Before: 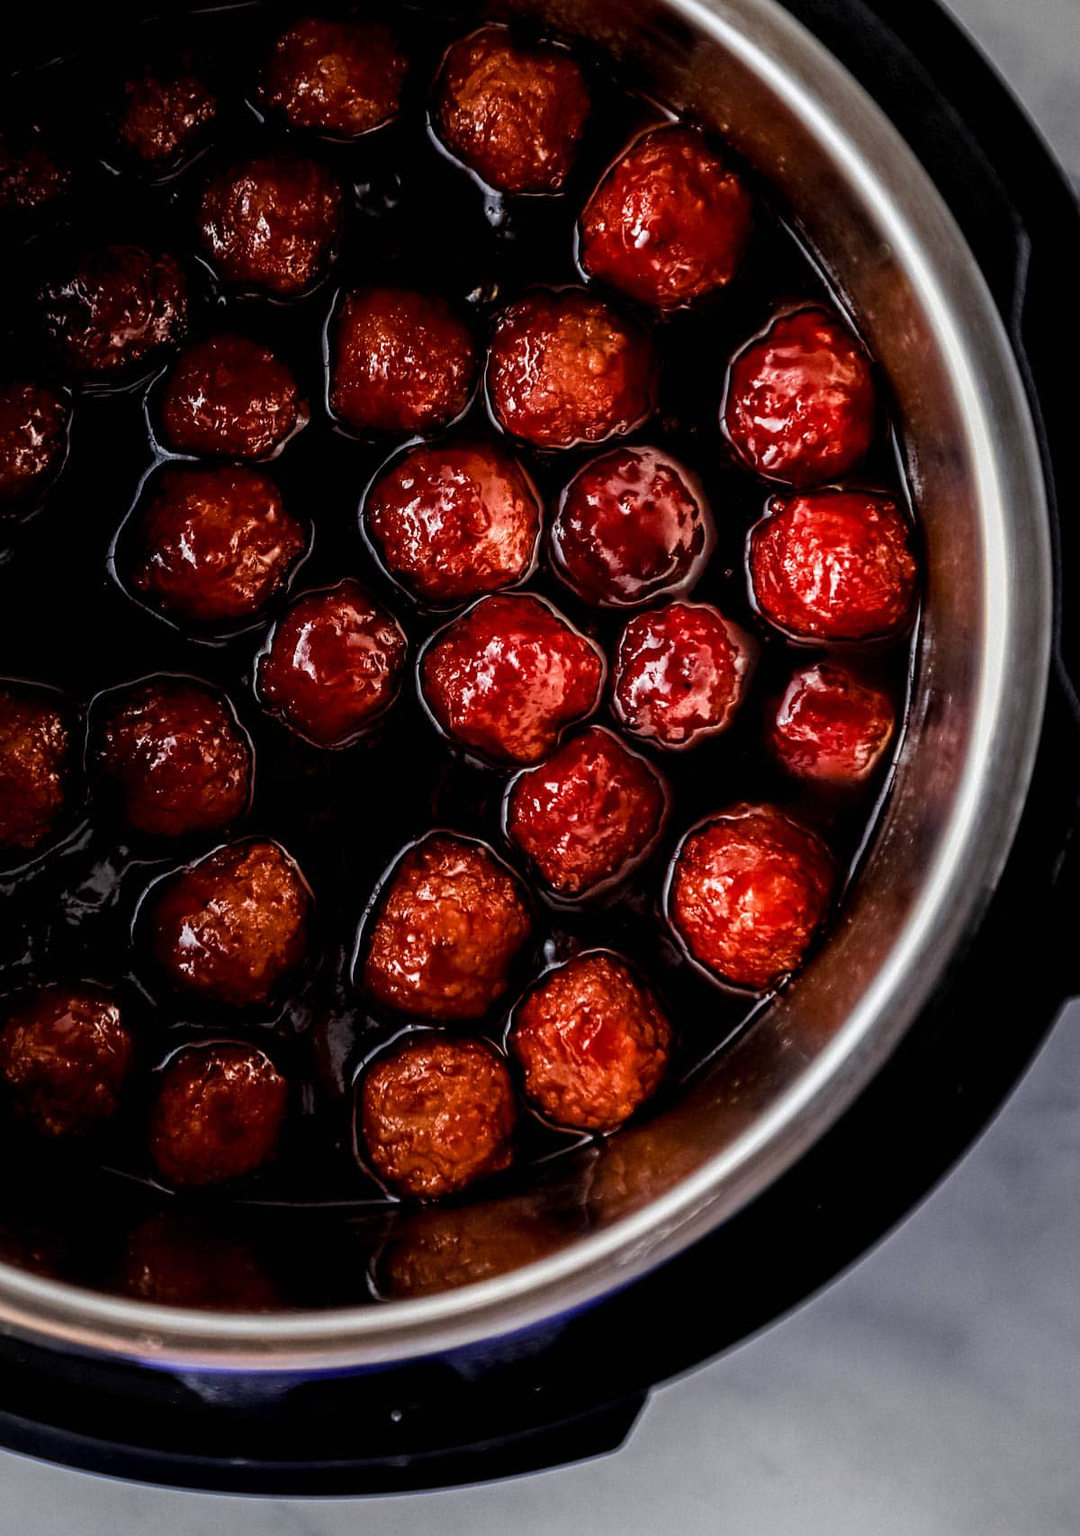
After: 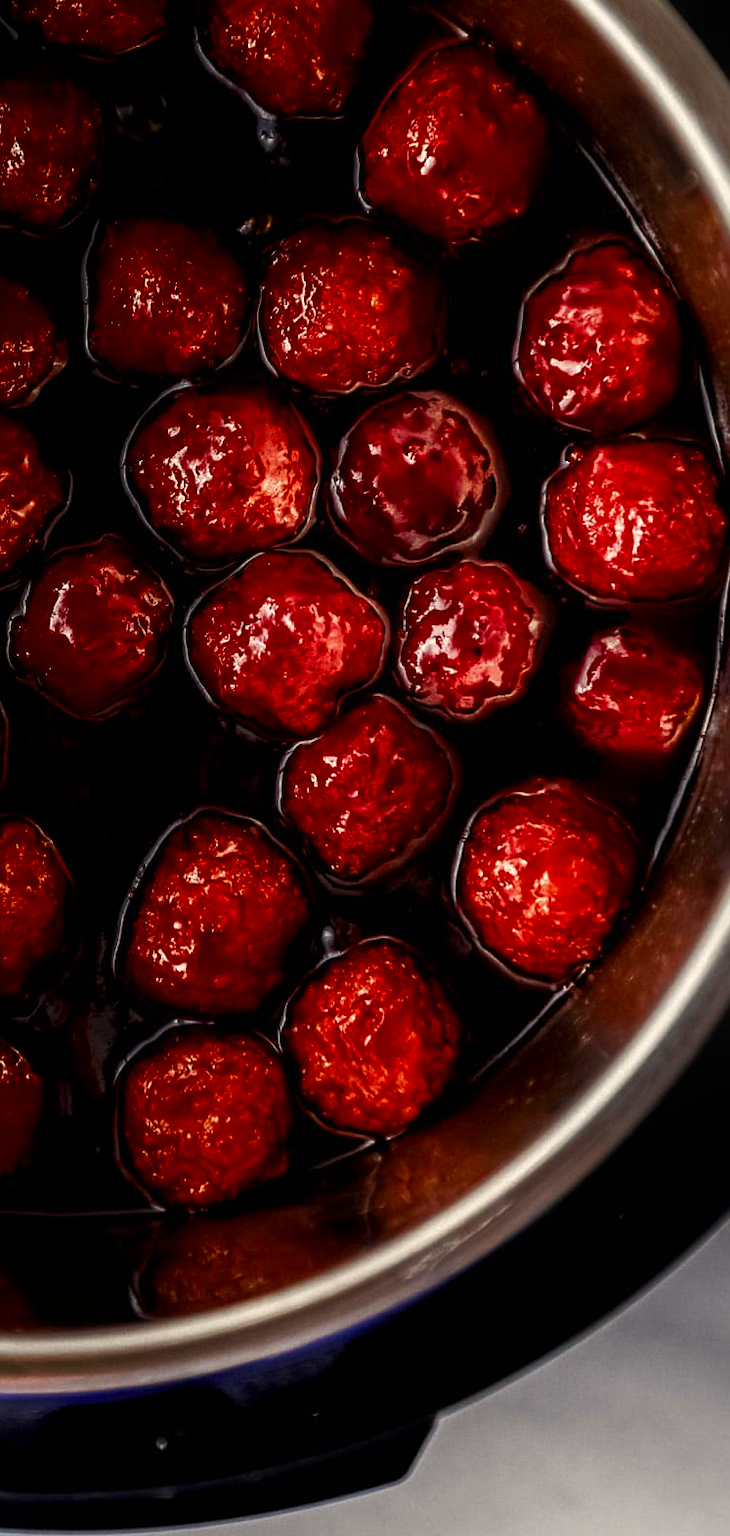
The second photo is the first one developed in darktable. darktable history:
crop and rotate: left 22.918%, top 5.629%, right 14.711%, bottom 2.247%
shadows and highlights: shadows -54.3, highlights 86.09, soften with gaussian
white balance: red 1.045, blue 0.932
bloom: size 9%, threshold 100%, strength 7%
